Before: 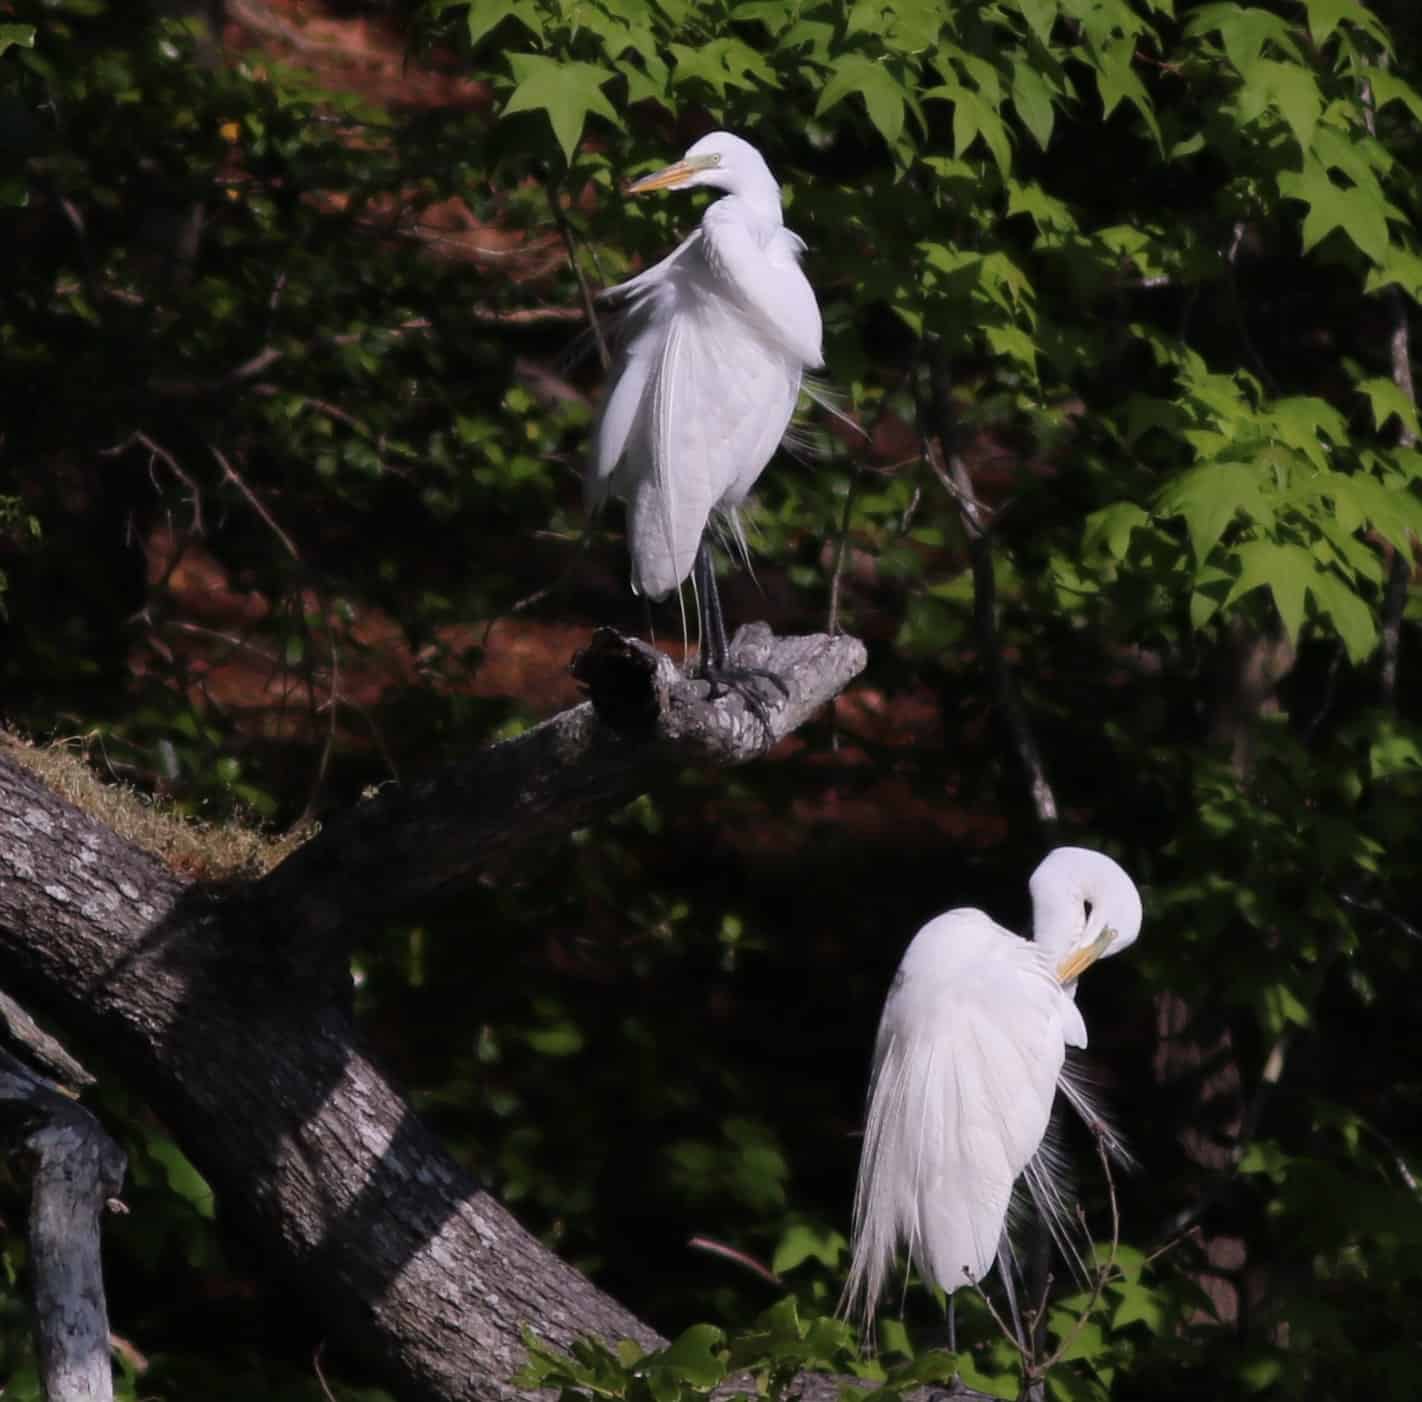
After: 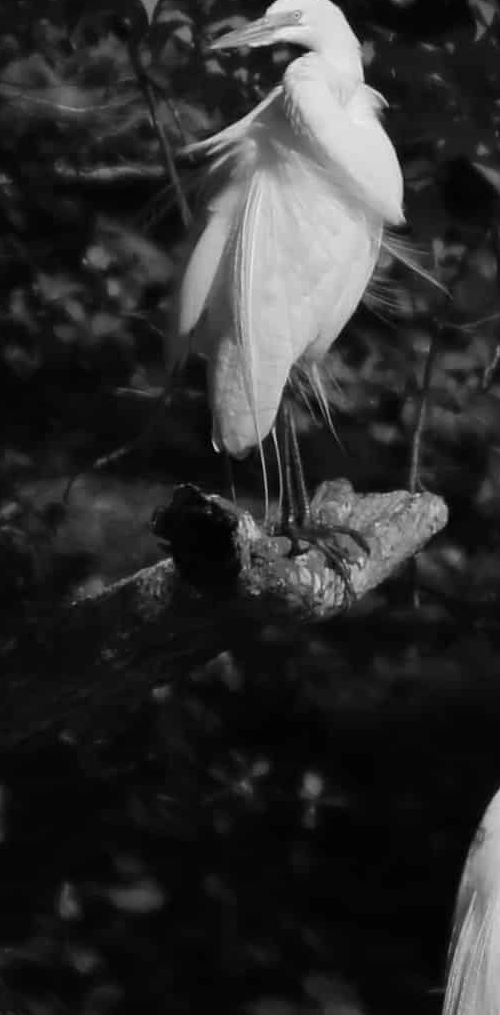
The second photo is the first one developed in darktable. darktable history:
crop and rotate: left 29.476%, top 10.214%, right 35.32%, bottom 17.333%
monochrome: on, module defaults
